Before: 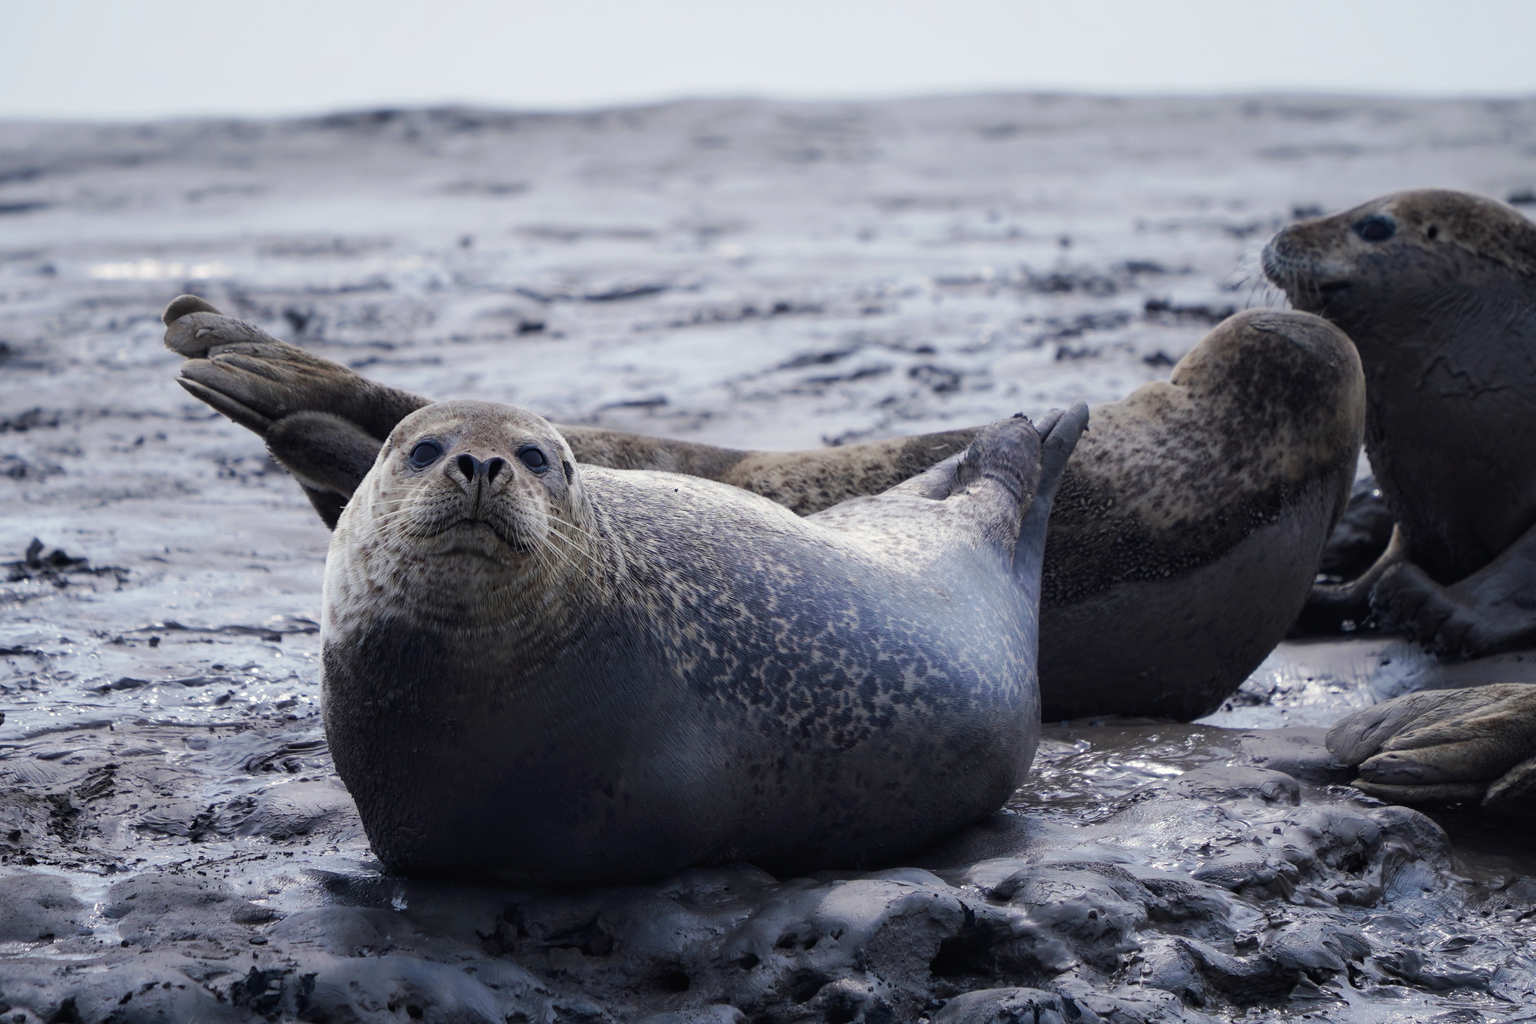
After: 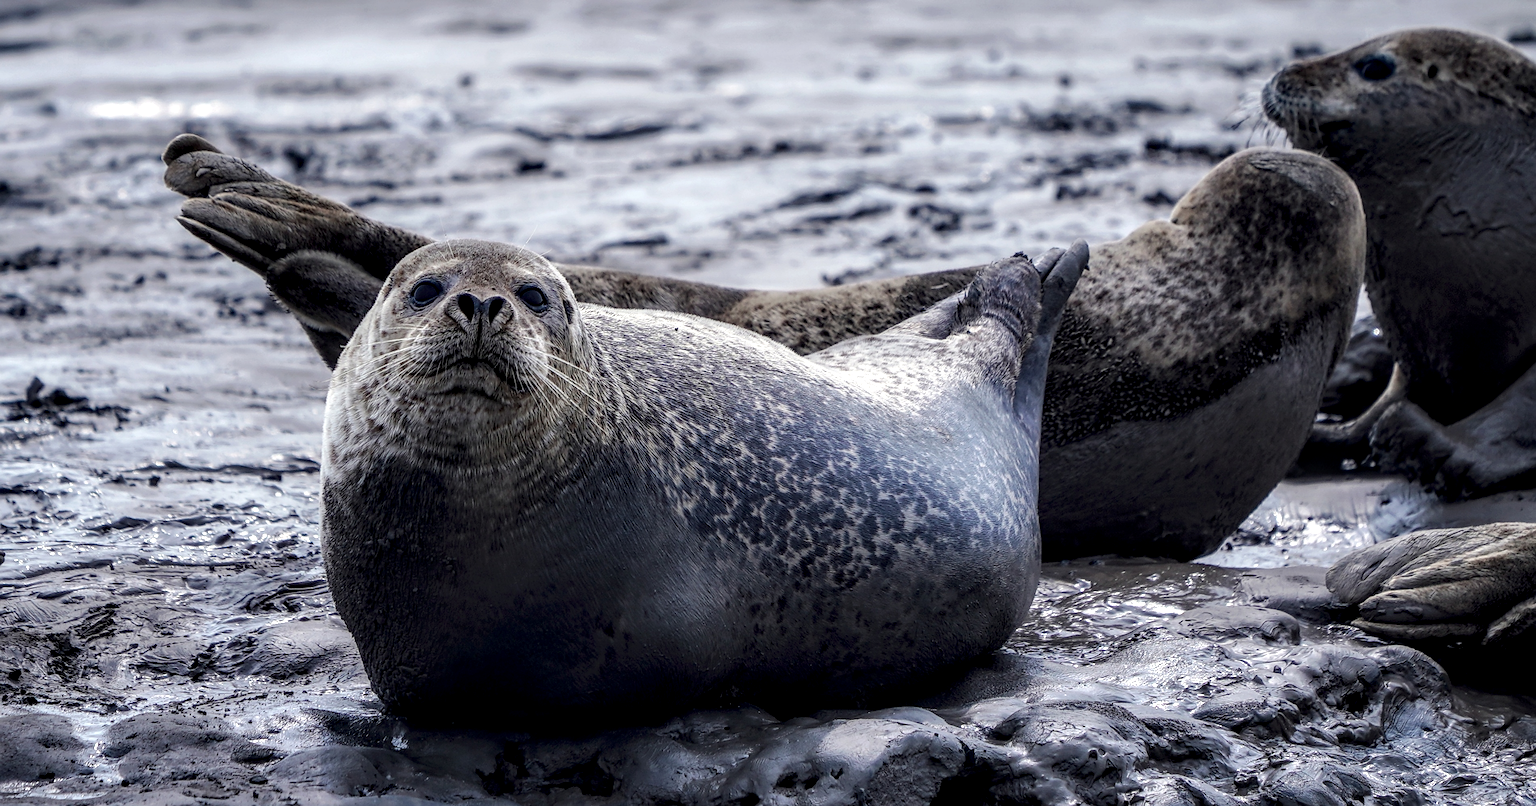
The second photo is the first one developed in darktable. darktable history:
local contrast: highlights 0%, shadows 0%, detail 182%
crop and rotate: top 15.774%, bottom 5.506%
sharpen: on, module defaults
